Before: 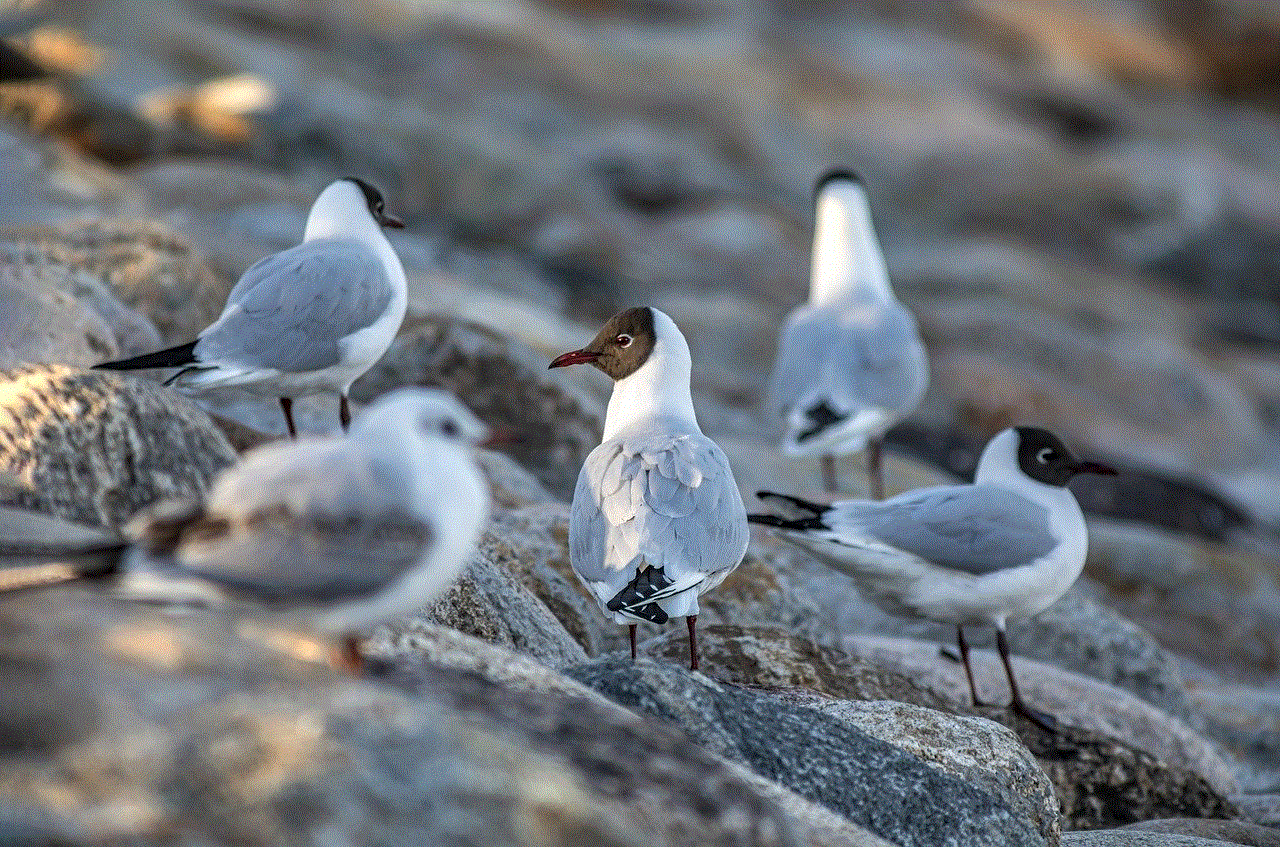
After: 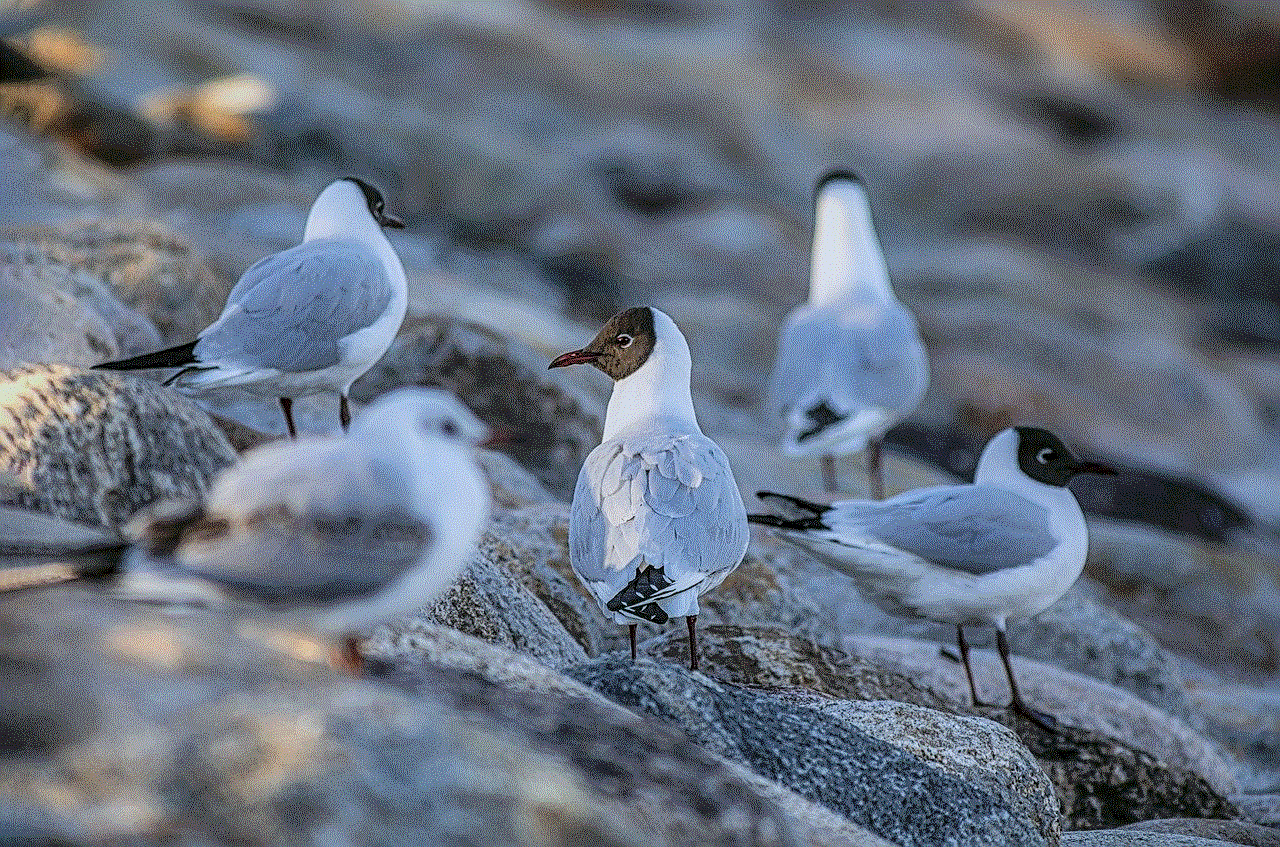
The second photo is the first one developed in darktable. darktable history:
filmic rgb: middle gray luminance 18.42%, black relative exposure -9 EV, white relative exposure 3.75 EV, threshold 6 EV, target black luminance 0%, hardness 4.85, latitude 67.35%, contrast 0.955, highlights saturation mix 20%, shadows ↔ highlights balance 21.36%, add noise in highlights 0, preserve chrominance luminance Y, color science v3 (2019), use custom middle-gray values true, iterations of high-quality reconstruction 0, contrast in highlights soft, enable highlight reconstruction true
sharpen: amount 0.55
white balance: red 0.954, blue 1.079
local contrast: on, module defaults
contrast equalizer: y [[0.5, 0.496, 0.435, 0.435, 0.496, 0.5], [0.5 ×6], [0.5 ×6], [0 ×6], [0 ×6]]
